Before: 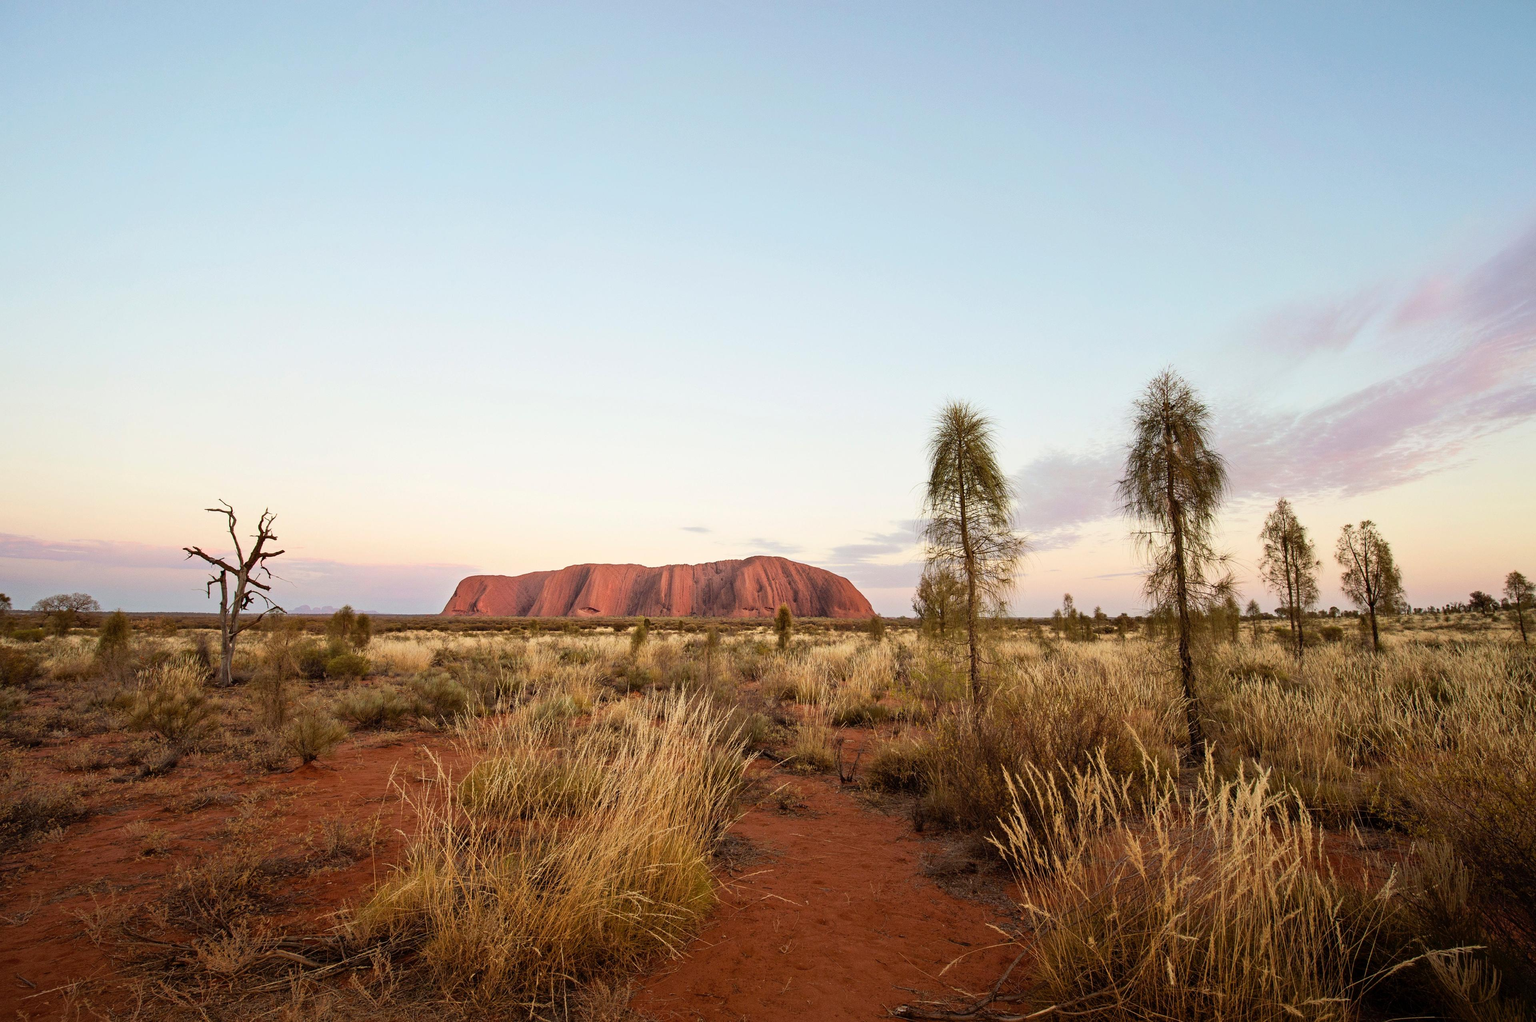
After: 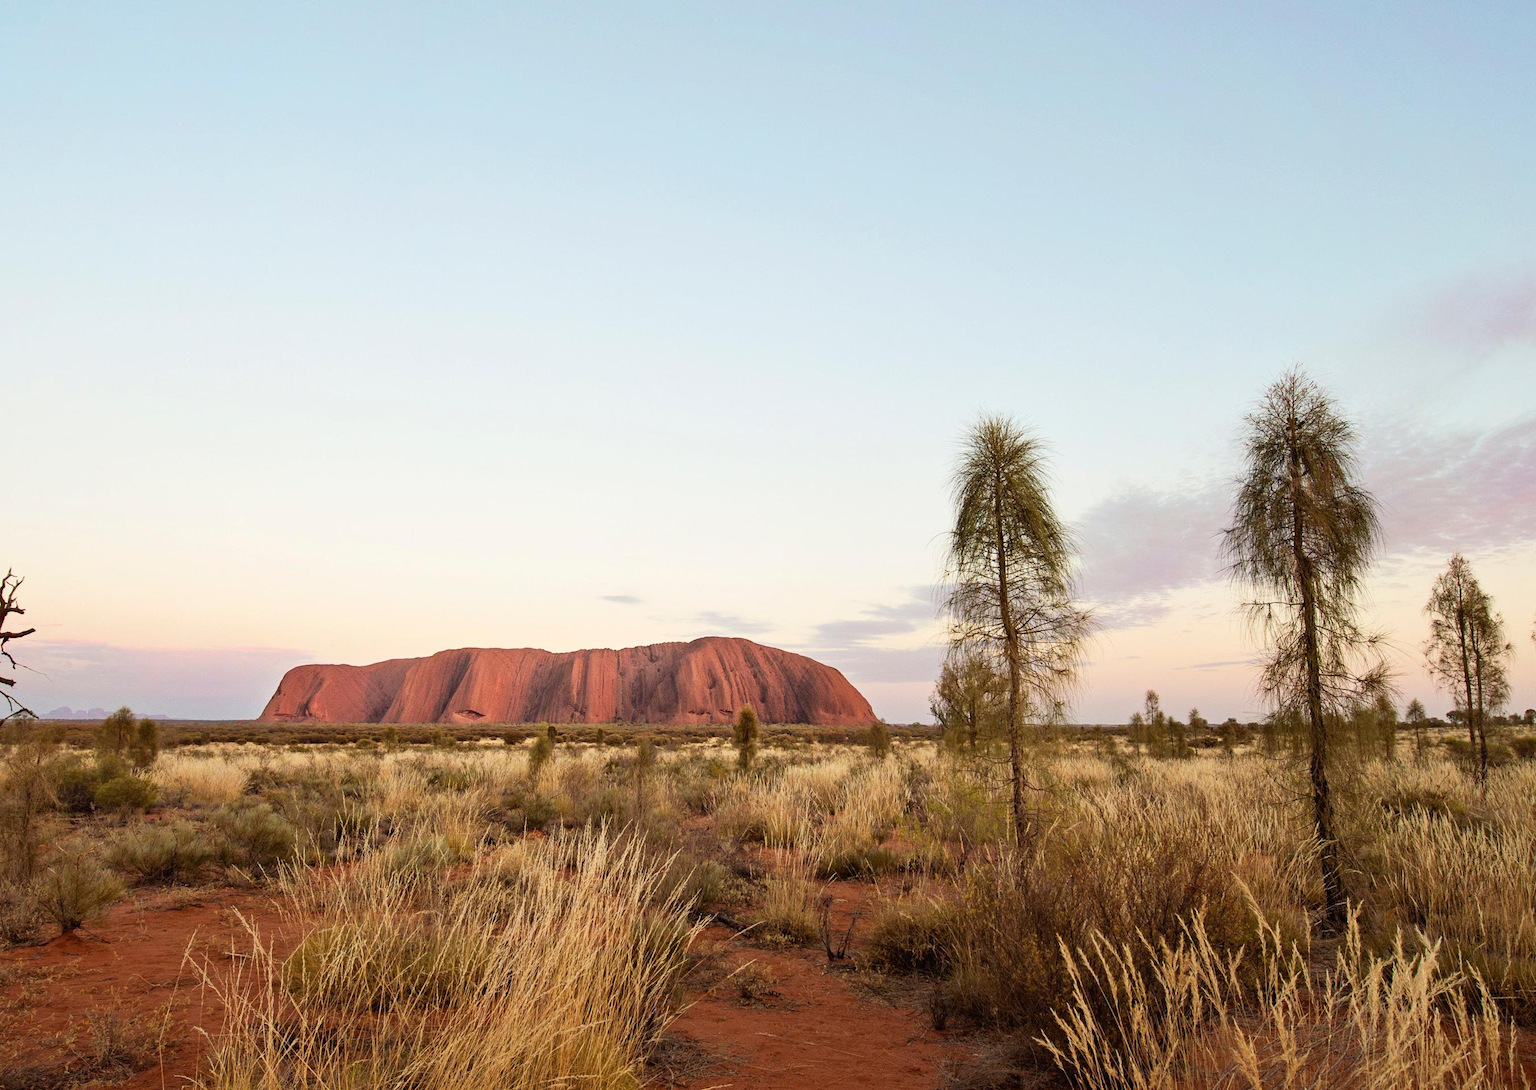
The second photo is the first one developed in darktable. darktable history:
crop and rotate: left 16.946%, top 10.744%, right 12.886%, bottom 14.374%
